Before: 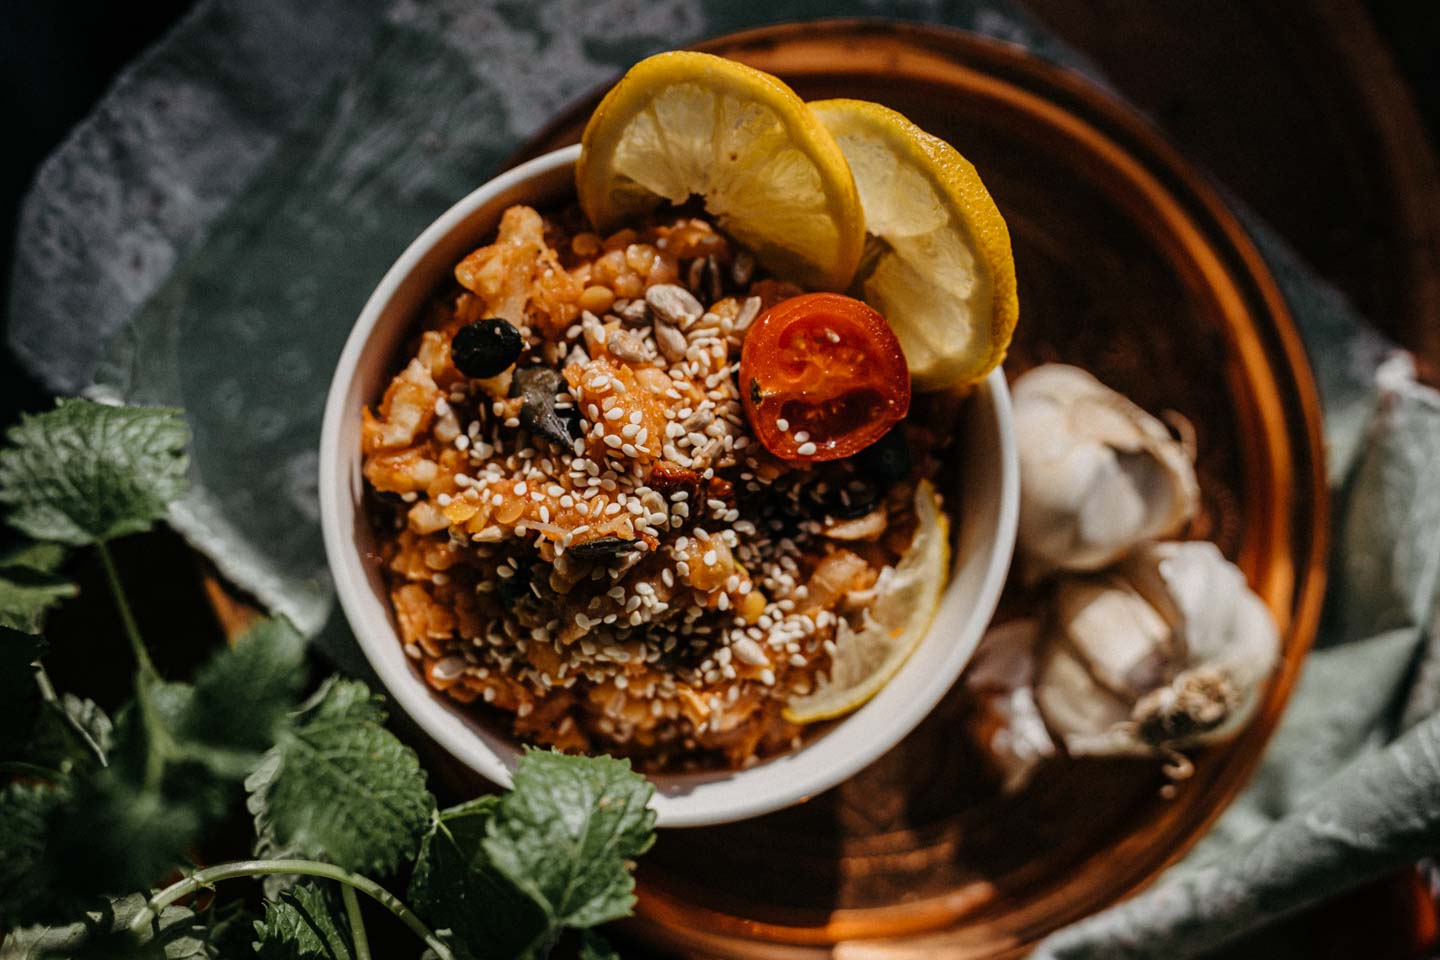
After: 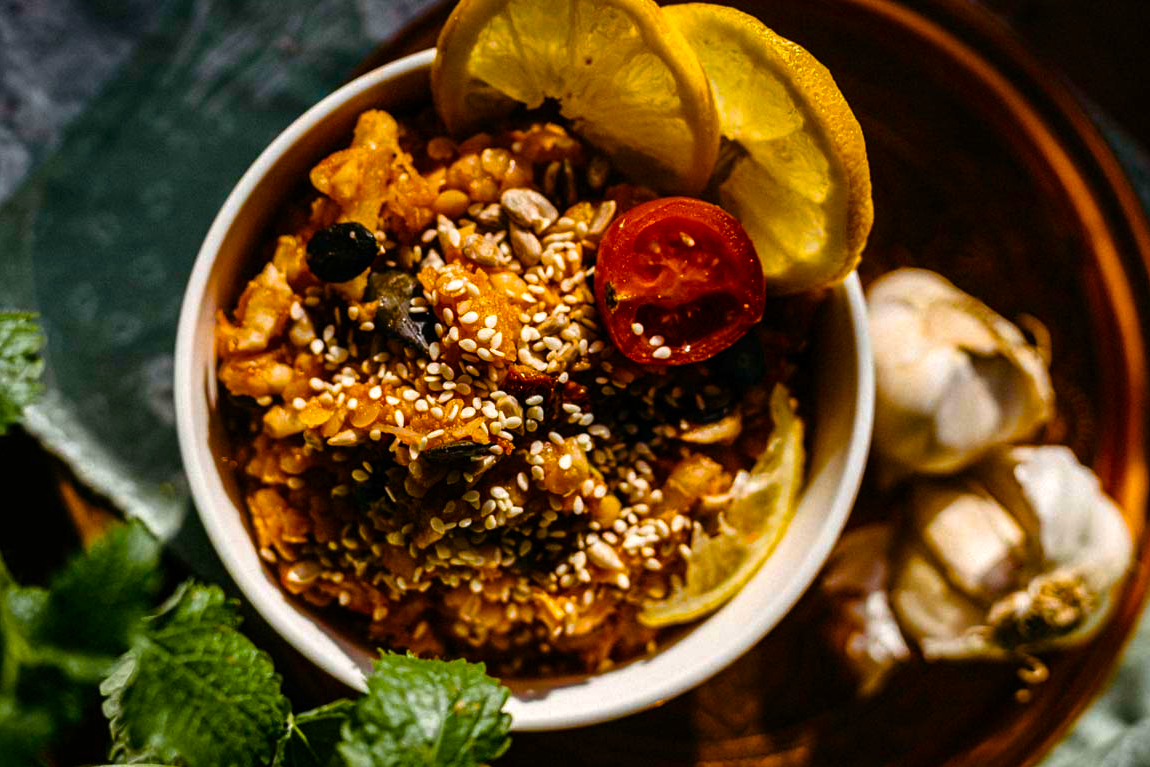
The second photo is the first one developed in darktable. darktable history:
crop and rotate: left 10.071%, top 10.071%, right 10.02%, bottom 10.02%
tone equalizer: on, module defaults
color balance rgb: linear chroma grading › global chroma 9%, perceptual saturation grading › global saturation 36%, perceptual saturation grading › shadows 35%, perceptual brilliance grading › global brilliance 15%, perceptual brilliance grading › shadows -35%, global vibrance 15%
color balance: output saturation 120%
